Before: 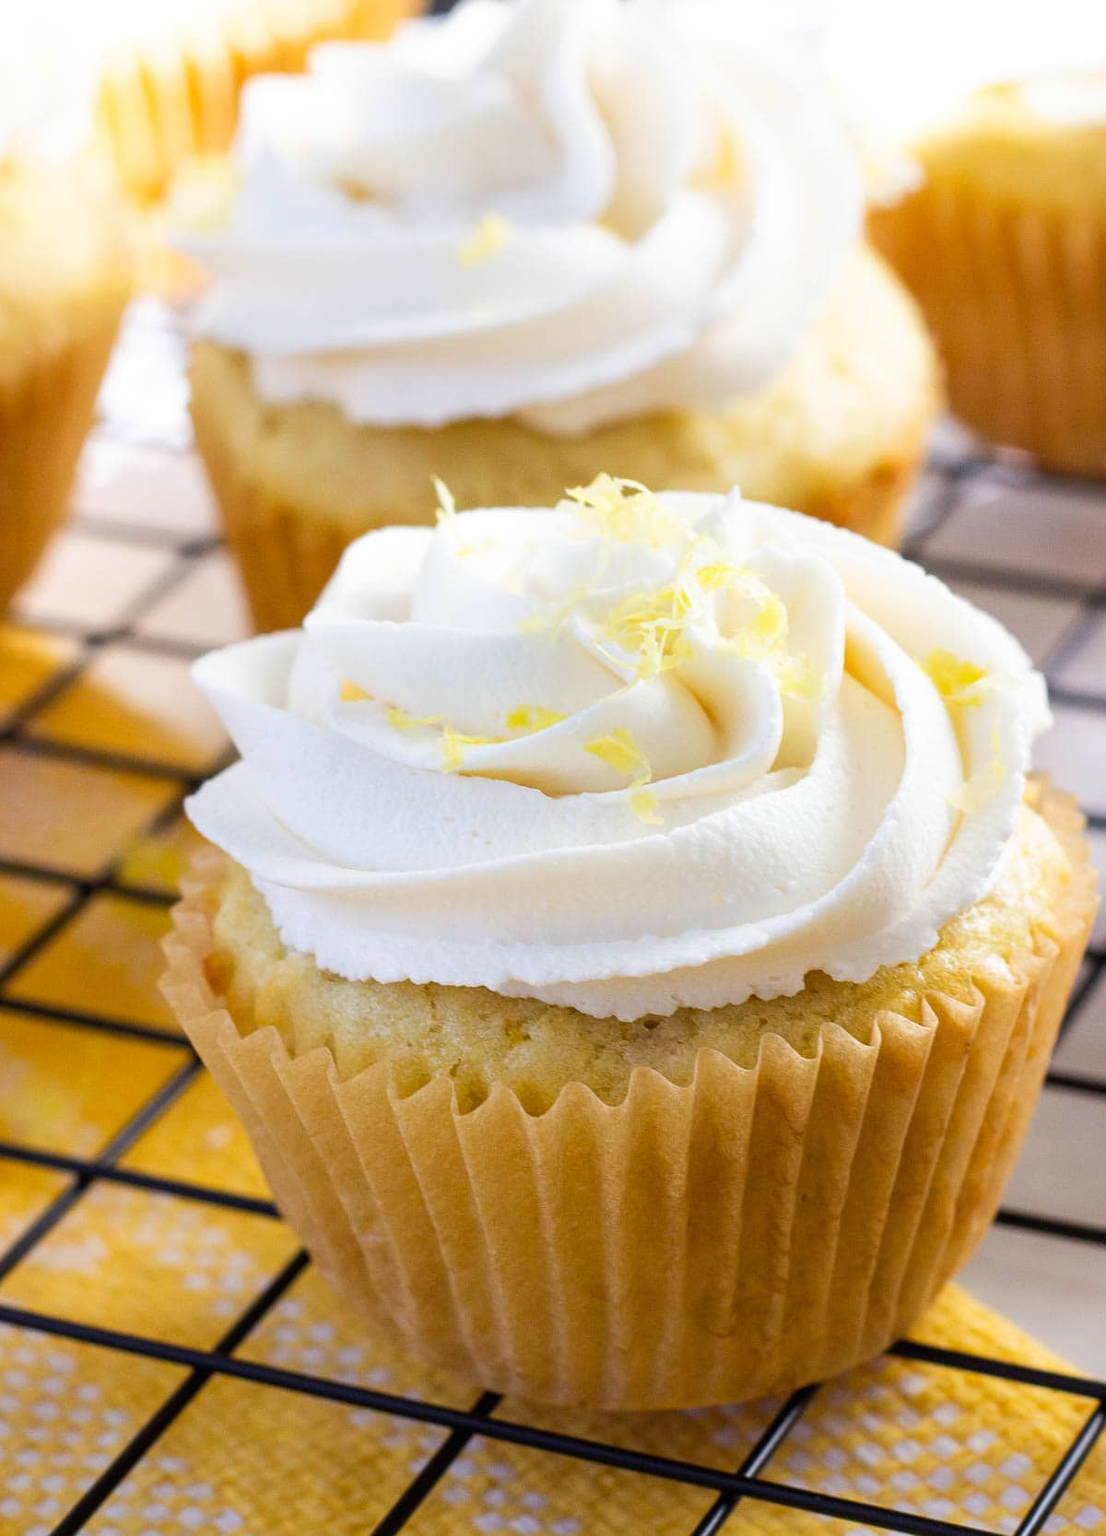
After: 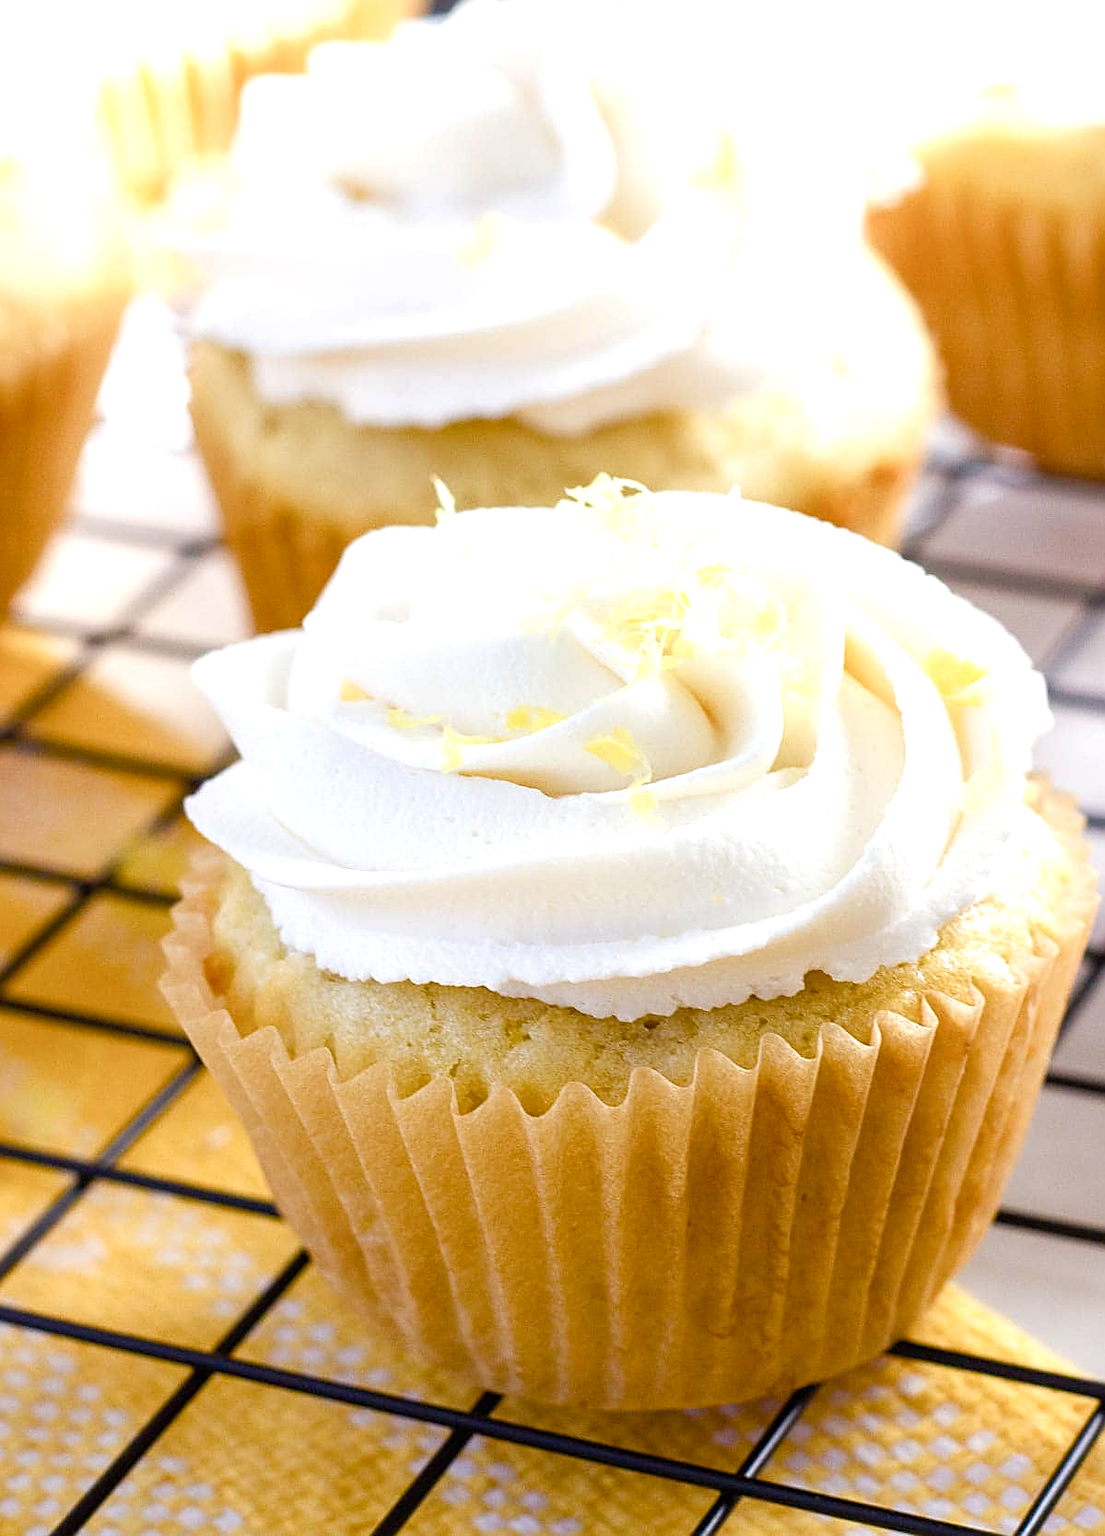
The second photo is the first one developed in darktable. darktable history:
color zones: curves: ch1 [(0, 0.469) (0.001, 0.469) (0.12, 0.446) (0.248, 0.469) (0.5, 0.5) (0.748, 0.5) (0.999, 0.469) (1, 0.469)]
sharpen: on, module defaults
color balance rgb: perceptual saturation grading › global saturation 20%, perceptual saturation grading › highlights -50%, perceptual saturation grading › shadows 30%, perceptual brilliance grading › global brilliance 10%, perceptual brilliance grading › shadows 15%
